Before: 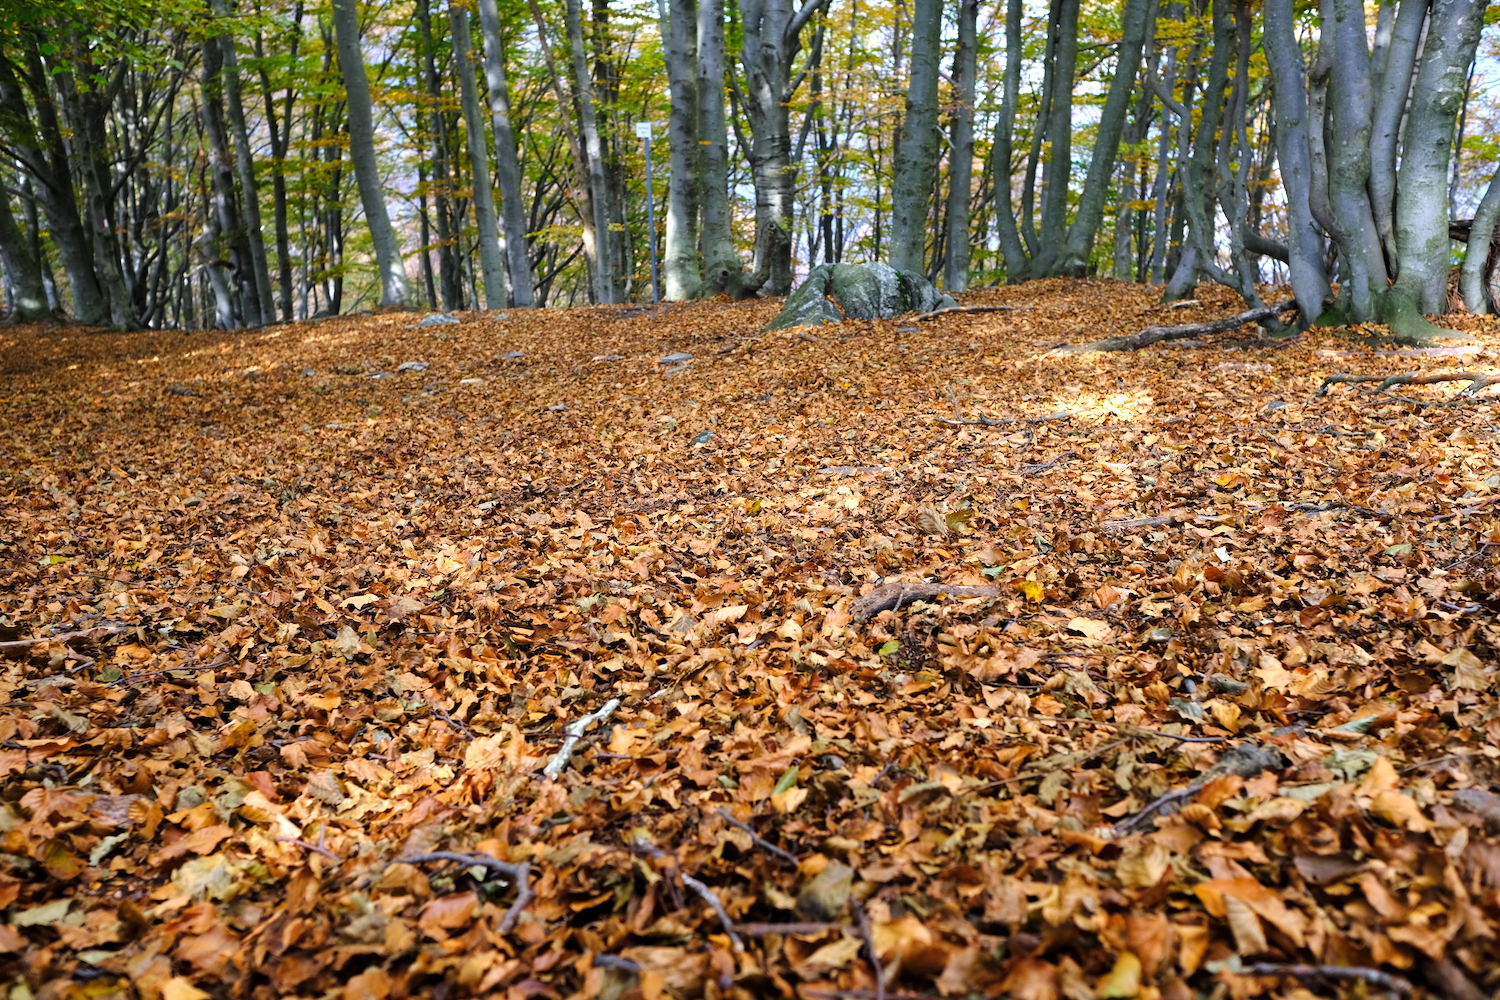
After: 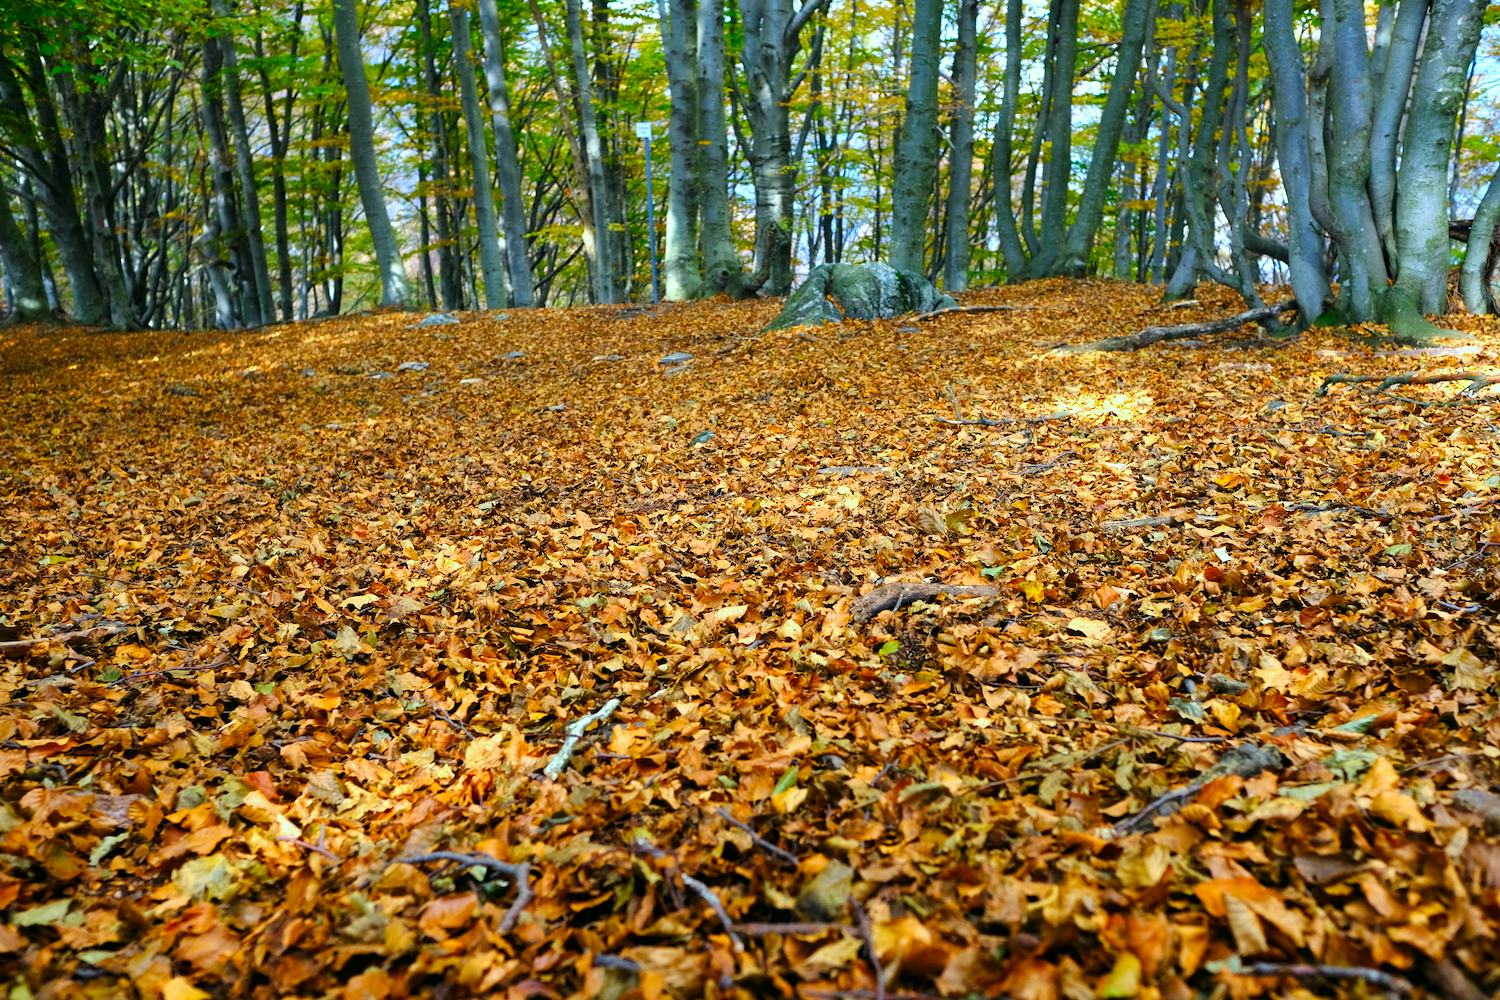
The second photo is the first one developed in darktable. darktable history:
color correction: highlights a* -7.3, highlights b* 1.41, shadows a* -2.8, saturation 1.41
